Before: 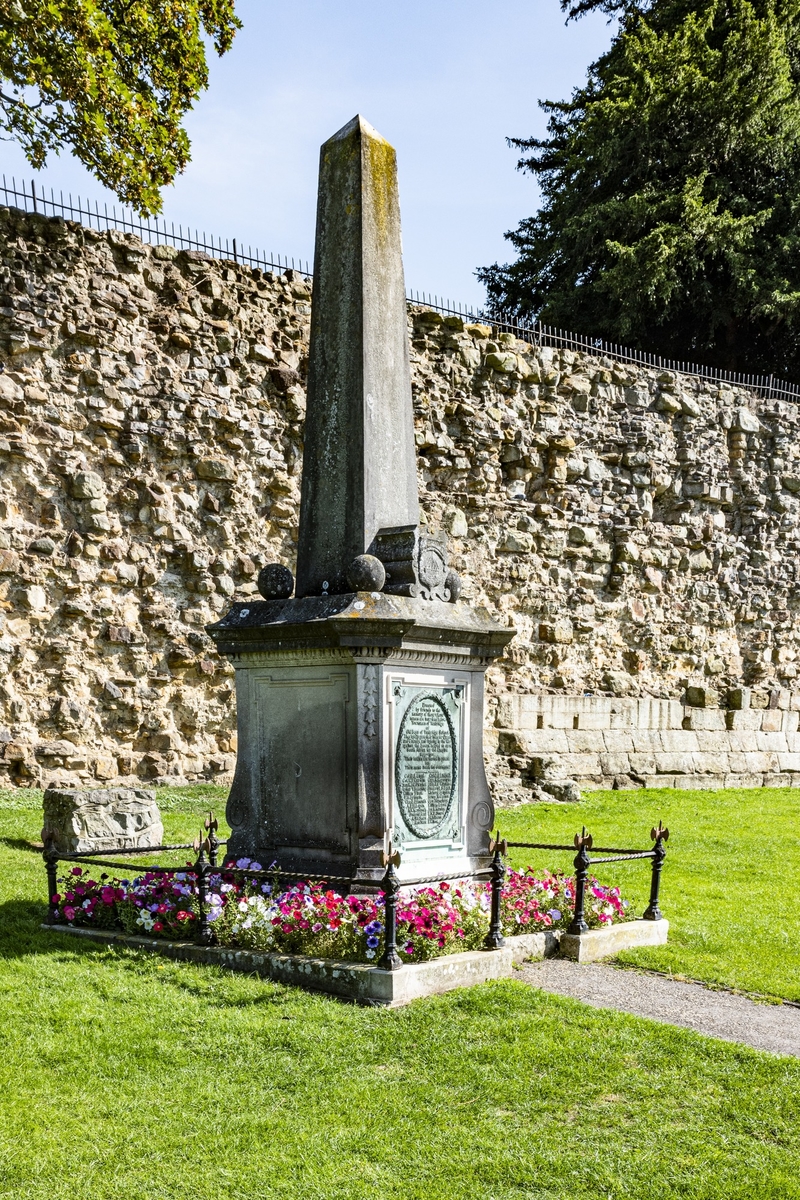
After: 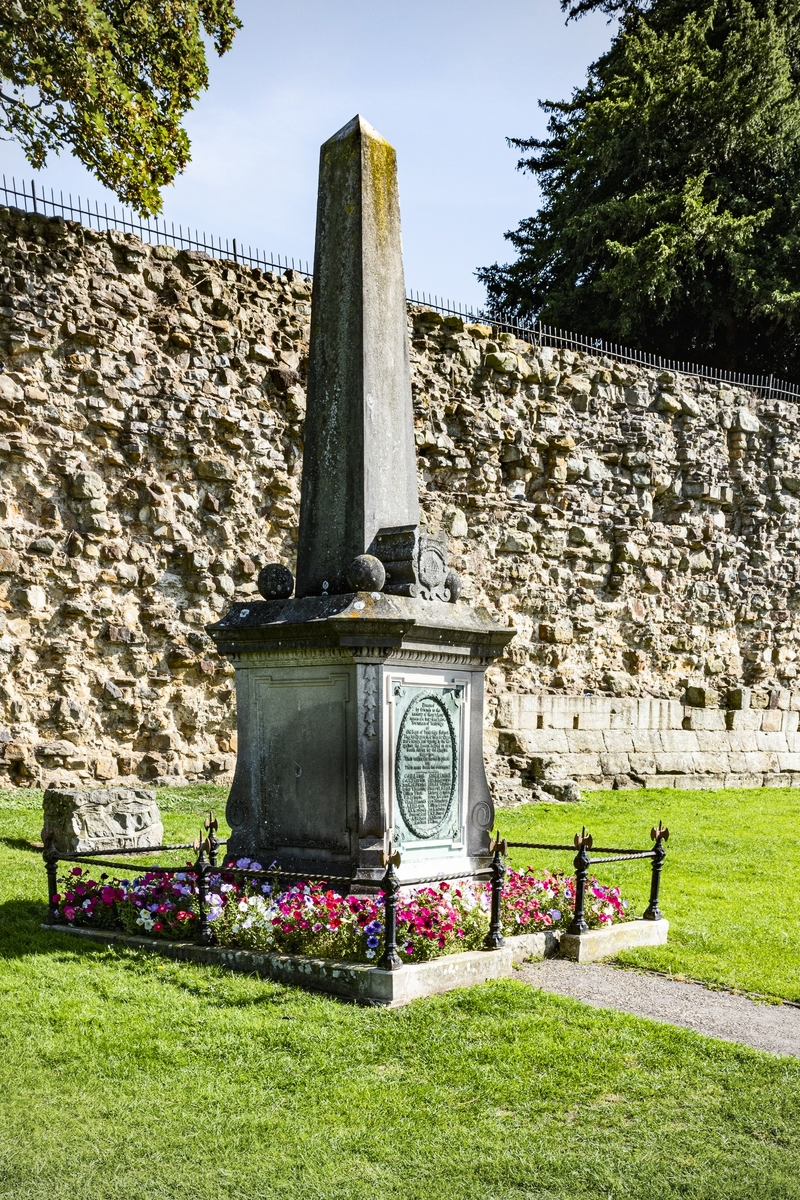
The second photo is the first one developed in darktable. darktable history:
vignetting: fall-off start 100.02%, fall-off radius 70.97%, width/height ratio 1.174
tone curve: curves: ch0 [(0, 0) (0.003, 0.014) (0.011, 0.019) (0.025, 0.028) (0.044, 0.044) (0.069, 0.069) (0.1, 0.1) (0.136, 0.131) (0.177, 0.168) (0.224, 0.206) (0.277, 0.255) (0.335, 0.309) (0.399, 0.374) (0.468, 0.452) (0.543, 0.535) (0.623, 0.623) (0.709, 0.72) (0.801, 0.815) (0.898, 0.898) (1, 1)], color space Lab, independent channels, preserve colors none
